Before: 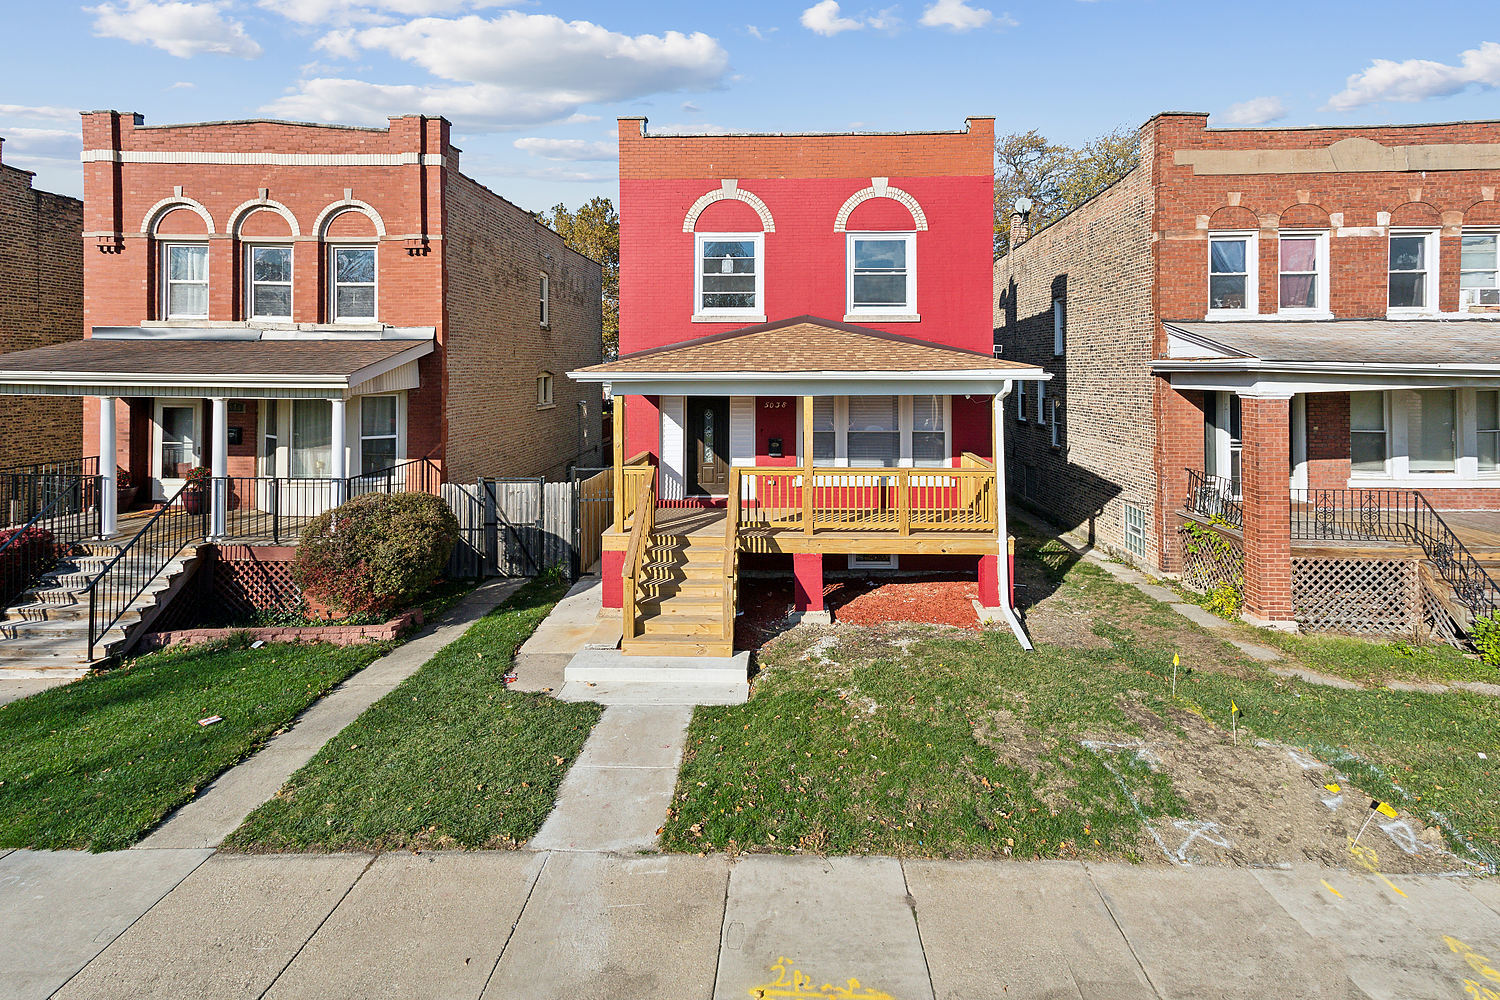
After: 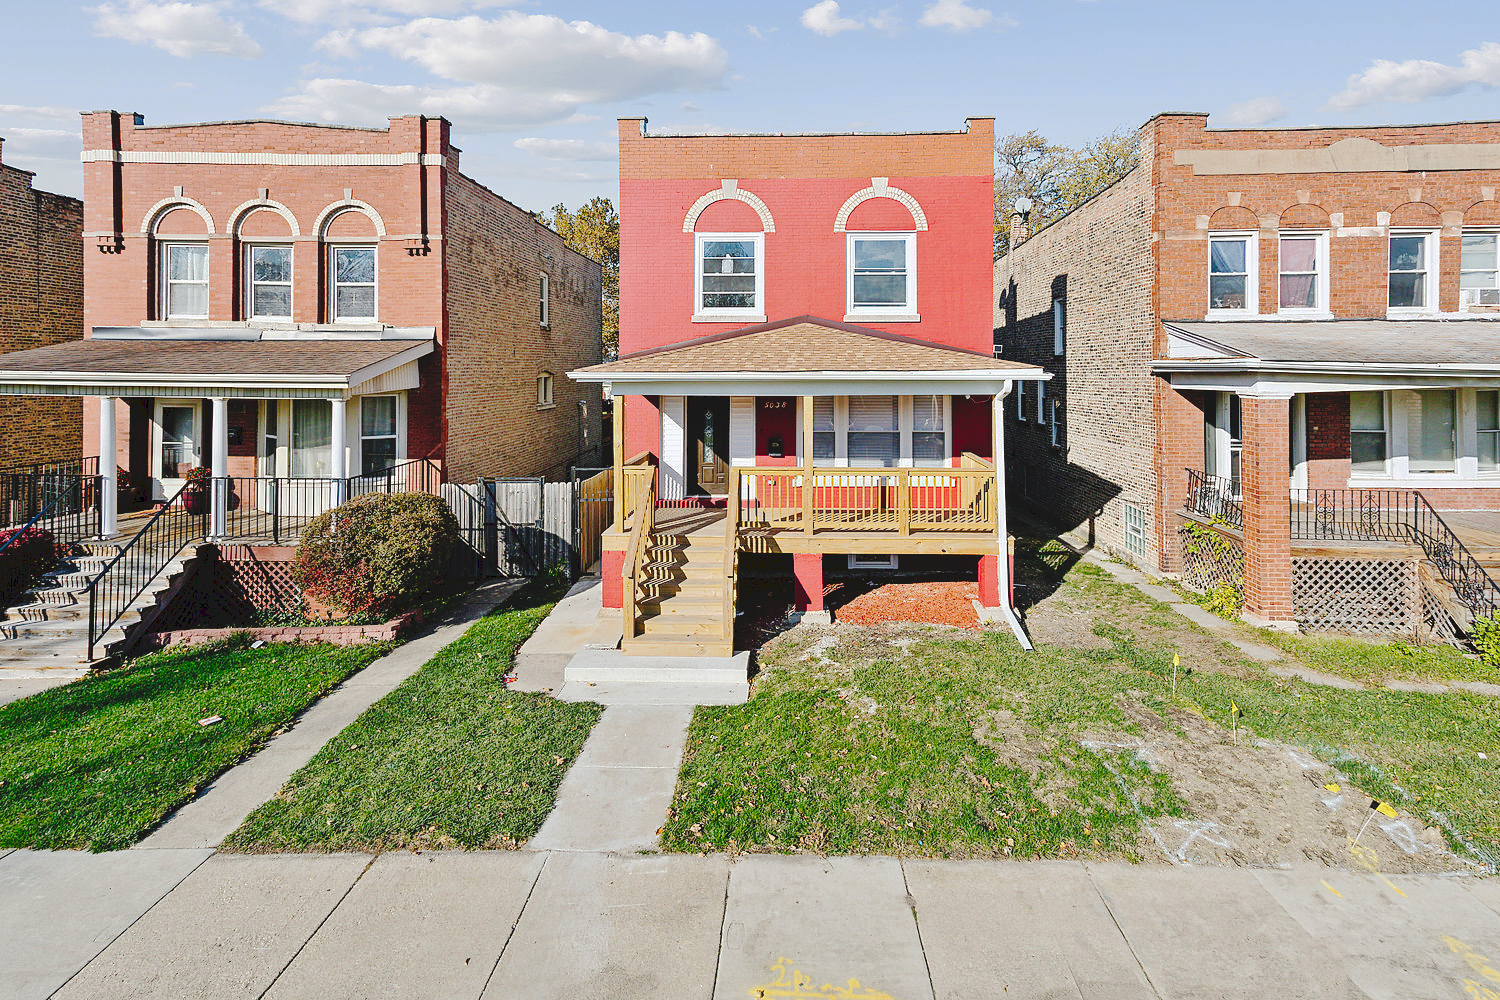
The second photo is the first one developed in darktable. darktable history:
tone curve: curves: ch0 [(0, 0) (0.003, 0.089) (0.011, 0.089) (0.025, 0.088) (0.044, 0.089) (0.069, 0.094) (0.1, 0.108) (0.136, 0.119) (0.177, 0.147) (0.224, 0.204) (0.277, 0.28) (0.335, 0.389) (0.399, 0.486) (0.468, 0.588) (0.543, 0.647) (0.623, 0.705) (0.709, 0.759) (0.801, 0.815) (0.898, 0.873) (1, 1)], preserve colors none
